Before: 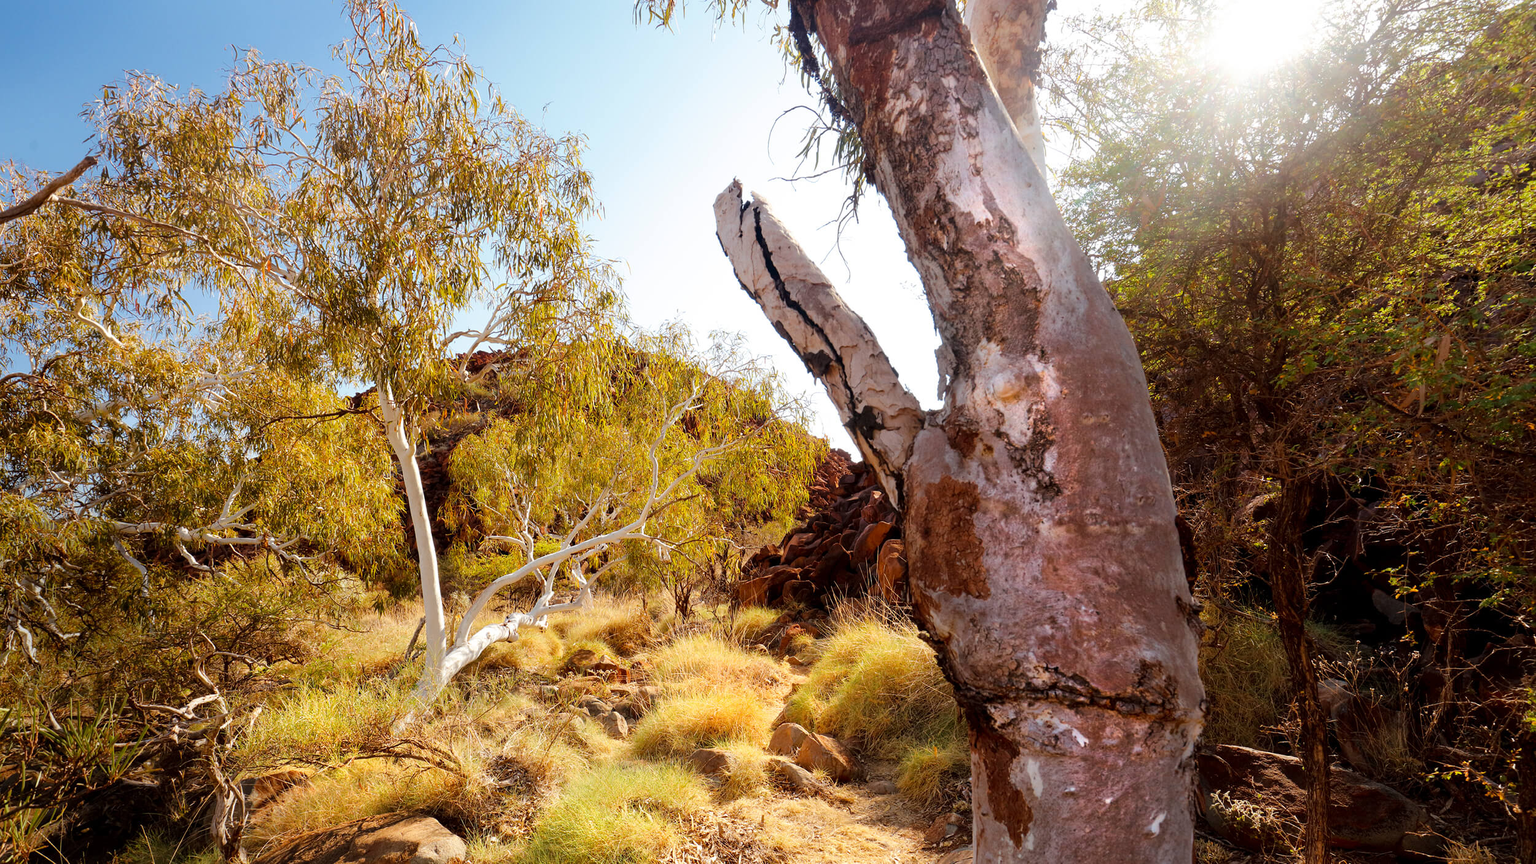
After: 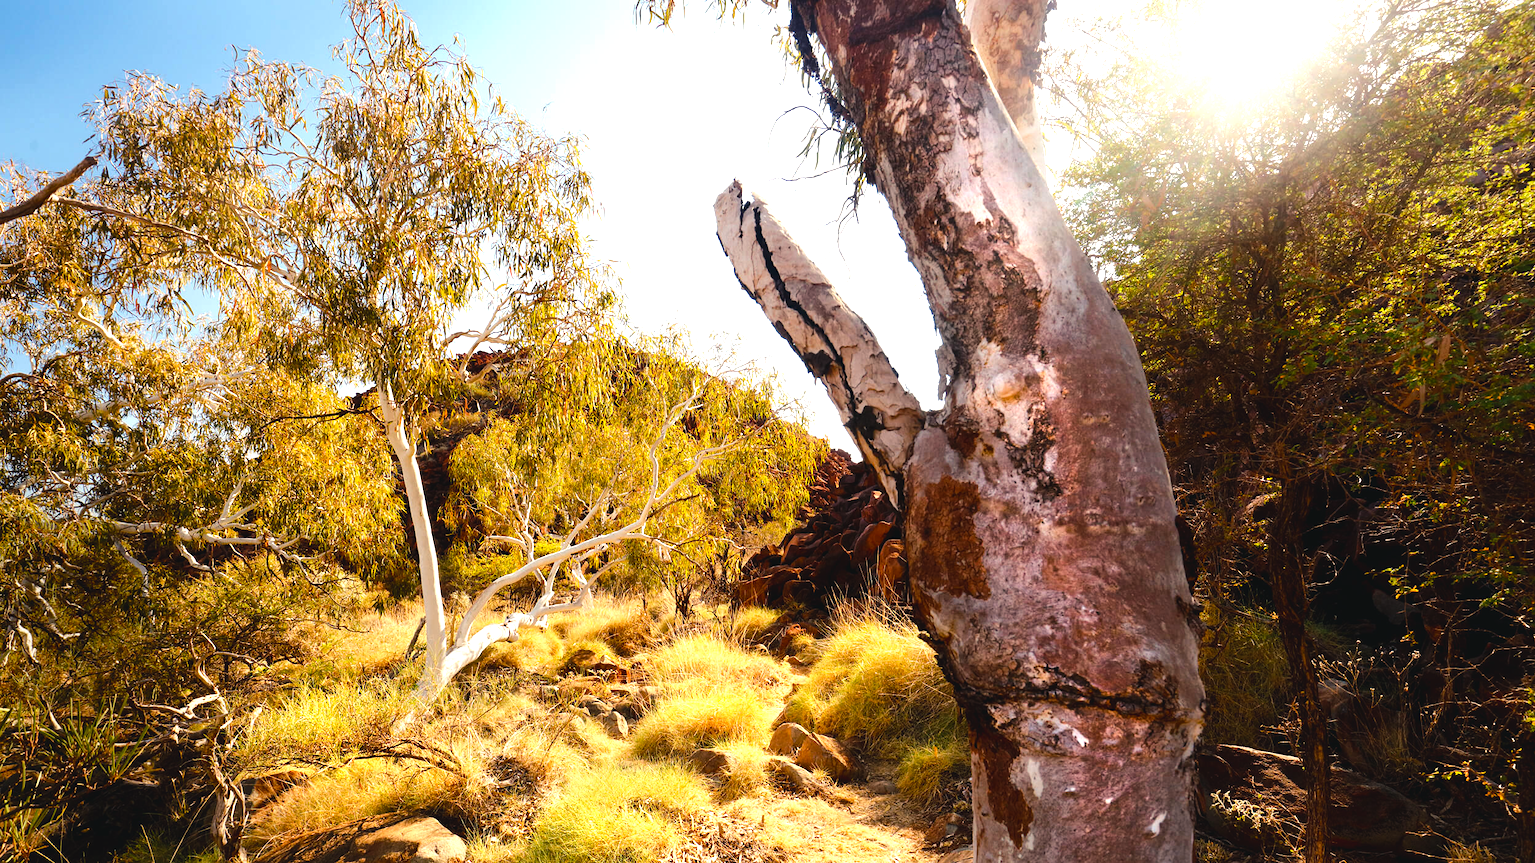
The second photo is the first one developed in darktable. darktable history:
color balance rgb: shadows lift › chroma 2%, shadows lift › hue 219.6°, power › hue 313.2°, highlights gain › chroma 3%, highlights gain › hue 75.6°, global offset › luminance 0.5%, perceptual saturation grading › global saturation 15.33%, perceptual saturation grading › highlights -19.33%, perceptual saturation grading › shadows 20%, global vibrance 20%
tone equalizer: -8 EV -0.75 EV, -7 EV -0.7 EV, -6 EV -0.6 EV, -5 EV -0.4 EV, -3 EV 0.4 EV, -2 EV 0.6 EV, -1 EV 0.7 EV, +0 EV 0.75 EV, edges refinement/feathering 500, mask exposure compensation -1.57 EV, preserve details no
